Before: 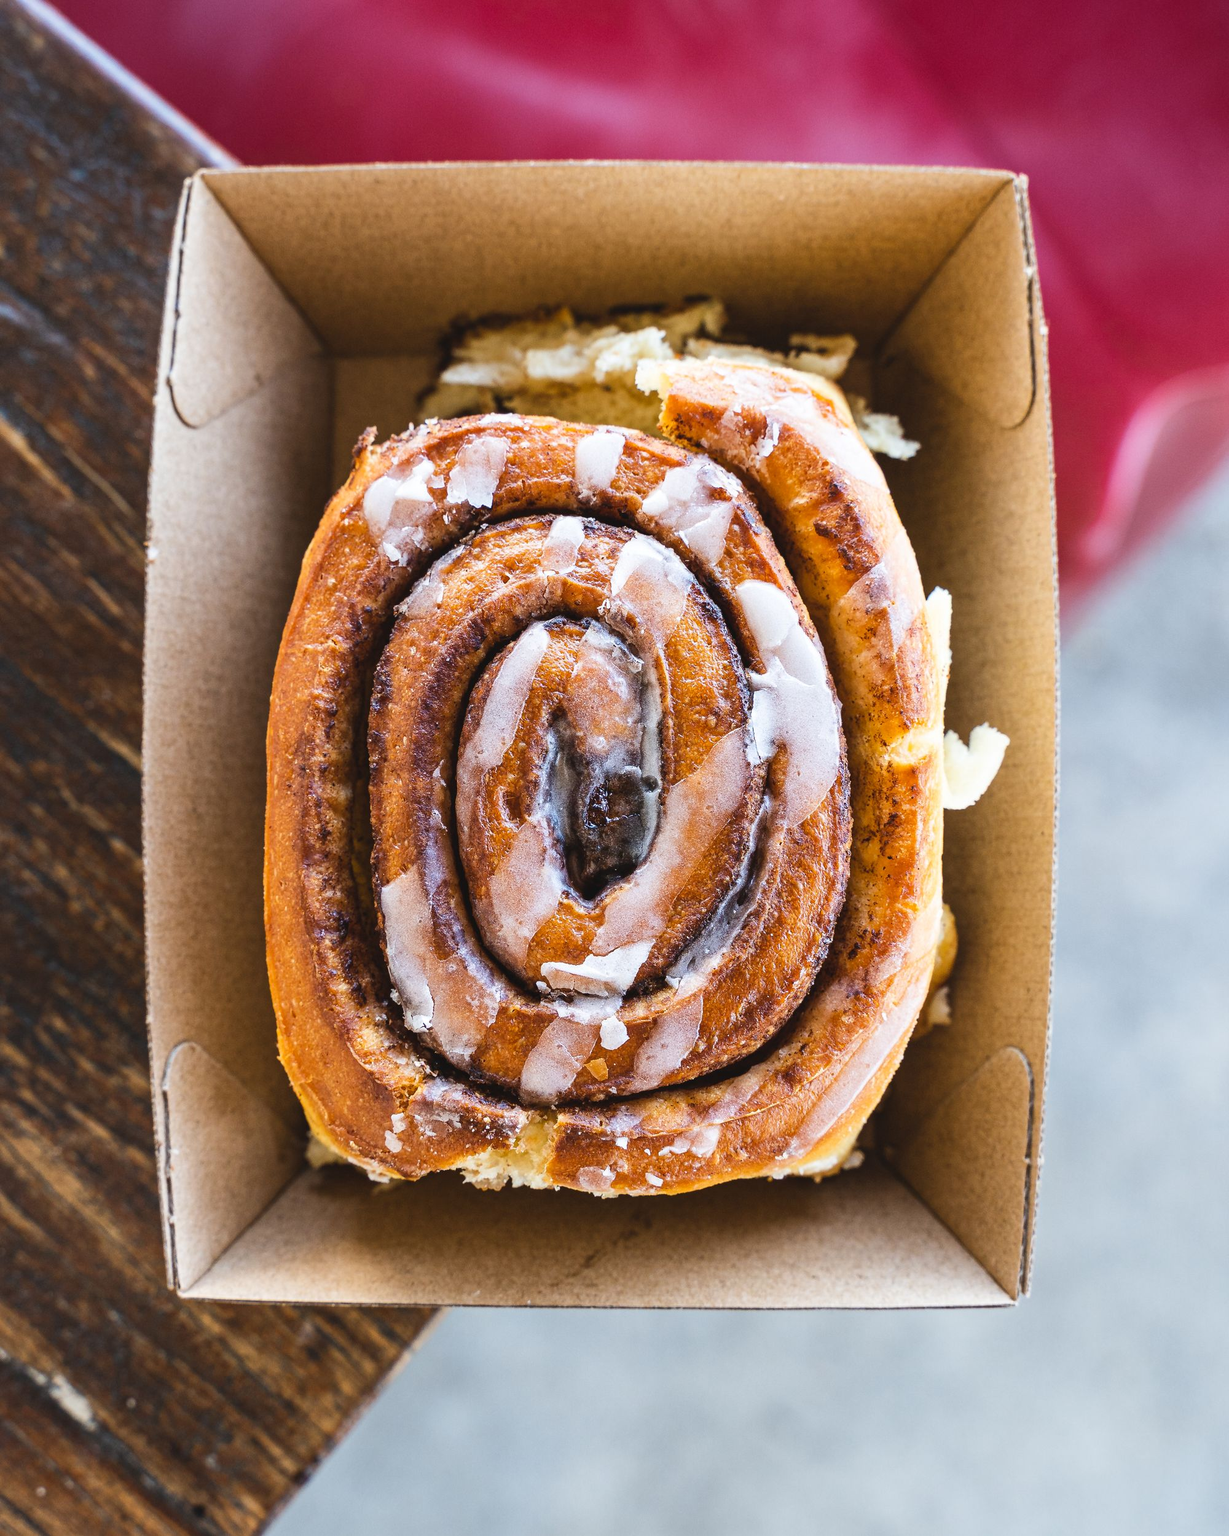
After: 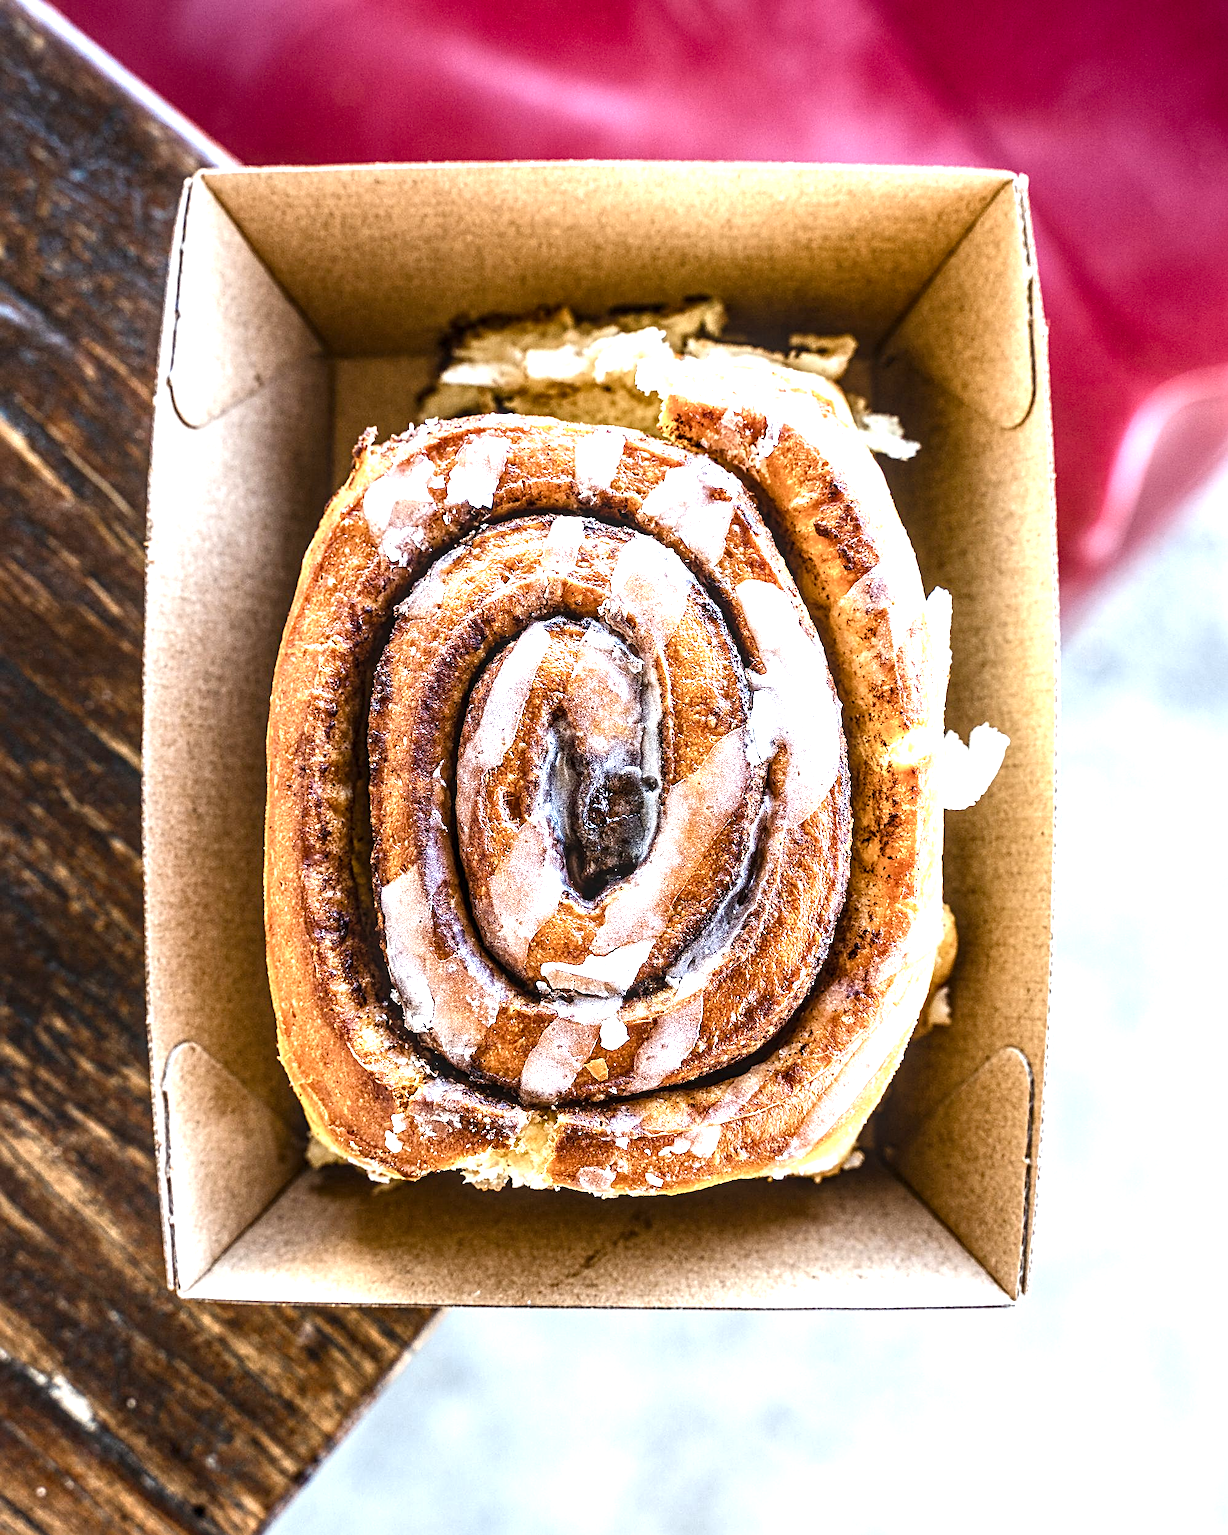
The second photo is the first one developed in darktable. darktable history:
color balance rgb: shadows lift › luminance -20%, power › hue 72.24°, highlights gain › luminance 15%, global offset › hue 171.6°, perceptual saturation grading › highlights -30%, perceptual saturation grading › shadows 20%, global vibrance 30%, contrast 10%
local contrast: detail 144%
exposure: black level correction 0.001, exposure 0.5 EV, compensate exposure bias true, compensate highlight preservation false
sharpen: radius 3.119
